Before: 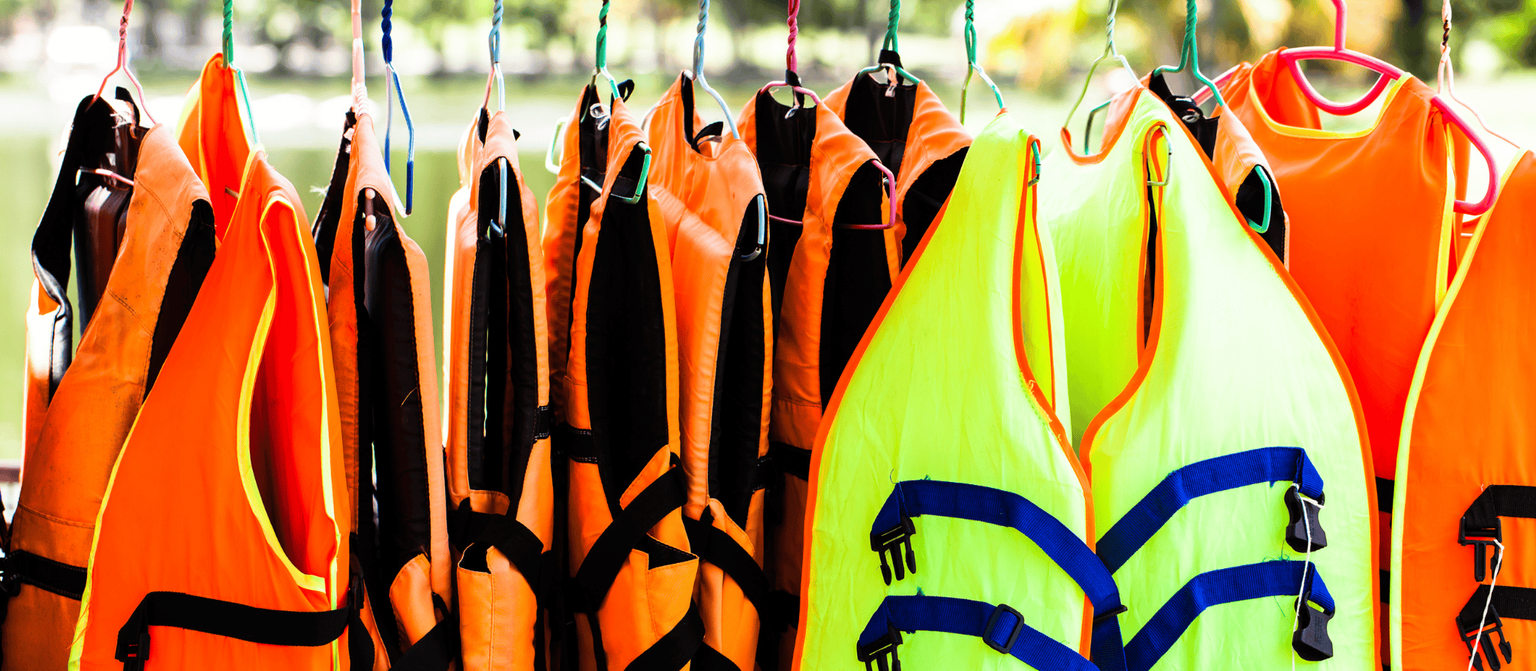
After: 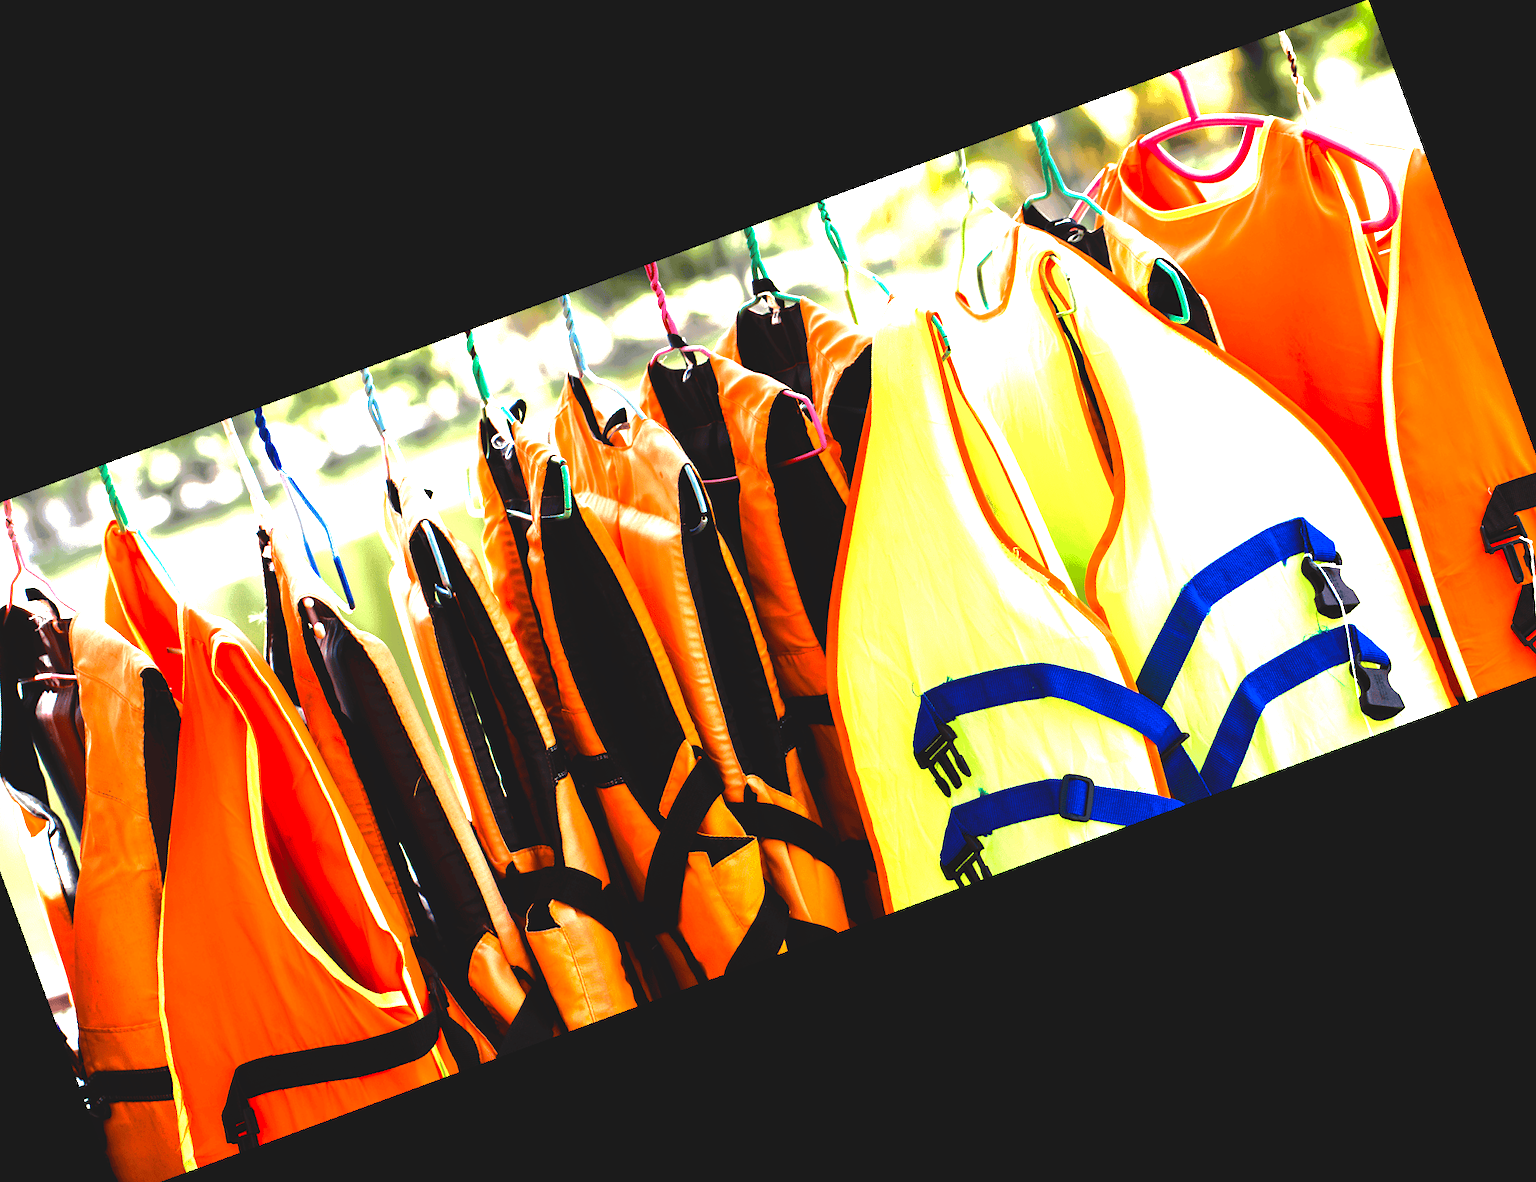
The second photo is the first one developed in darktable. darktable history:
tone curve: curves: ch0 [(0, 0) (0.003, 0.098) (0.011, 0.099) (0.025, 0.103) (0.044, 0.114) (0.069, 0.13) (0.1, 0.142) (0.136, 0.161) (0.177, 0.189) (0.224, 0.224) (0.277, 0.266) (0.335, 0.32) (0.399, 0.38) (0.468, 0.45) (0.543, 0.522) (0.623, 0.598) (0.709, 0.669) (0.801, 0.731) (0.898, 0.786) (1, 1)], color space Lab, independent channels, preserve colors none
exposure: black level correction 0, exposure 0.947 EV, compensate highlight preservation false
crop and rotate: angle 20.2°, left 6.882%, right 4.08%, bottom 1.087%
